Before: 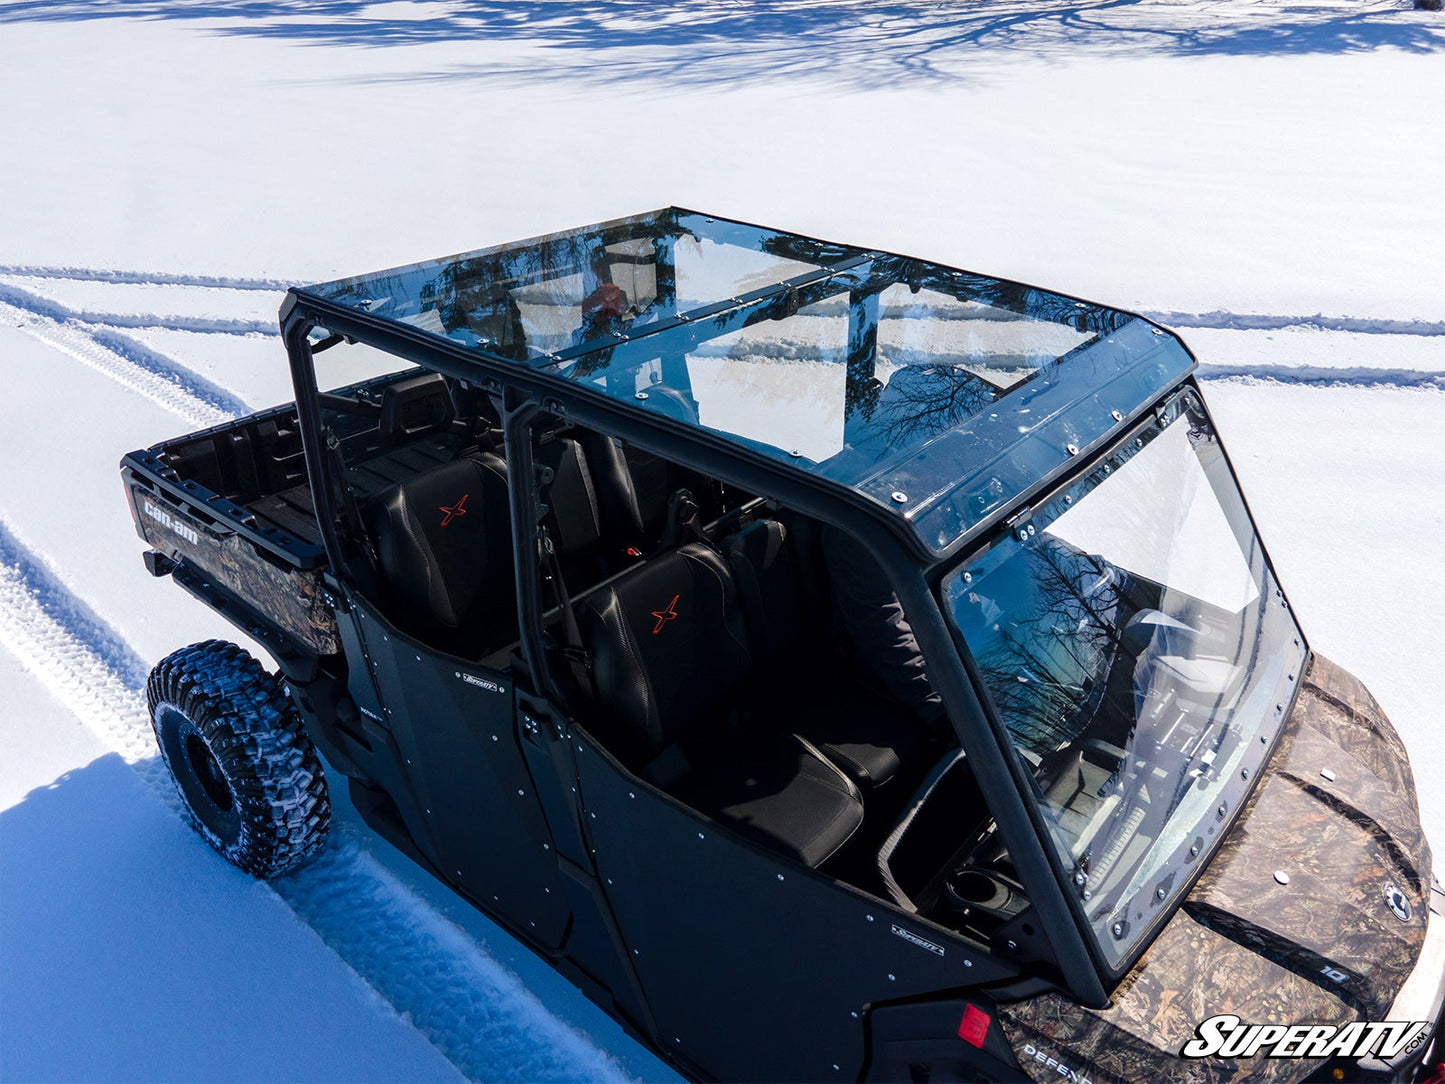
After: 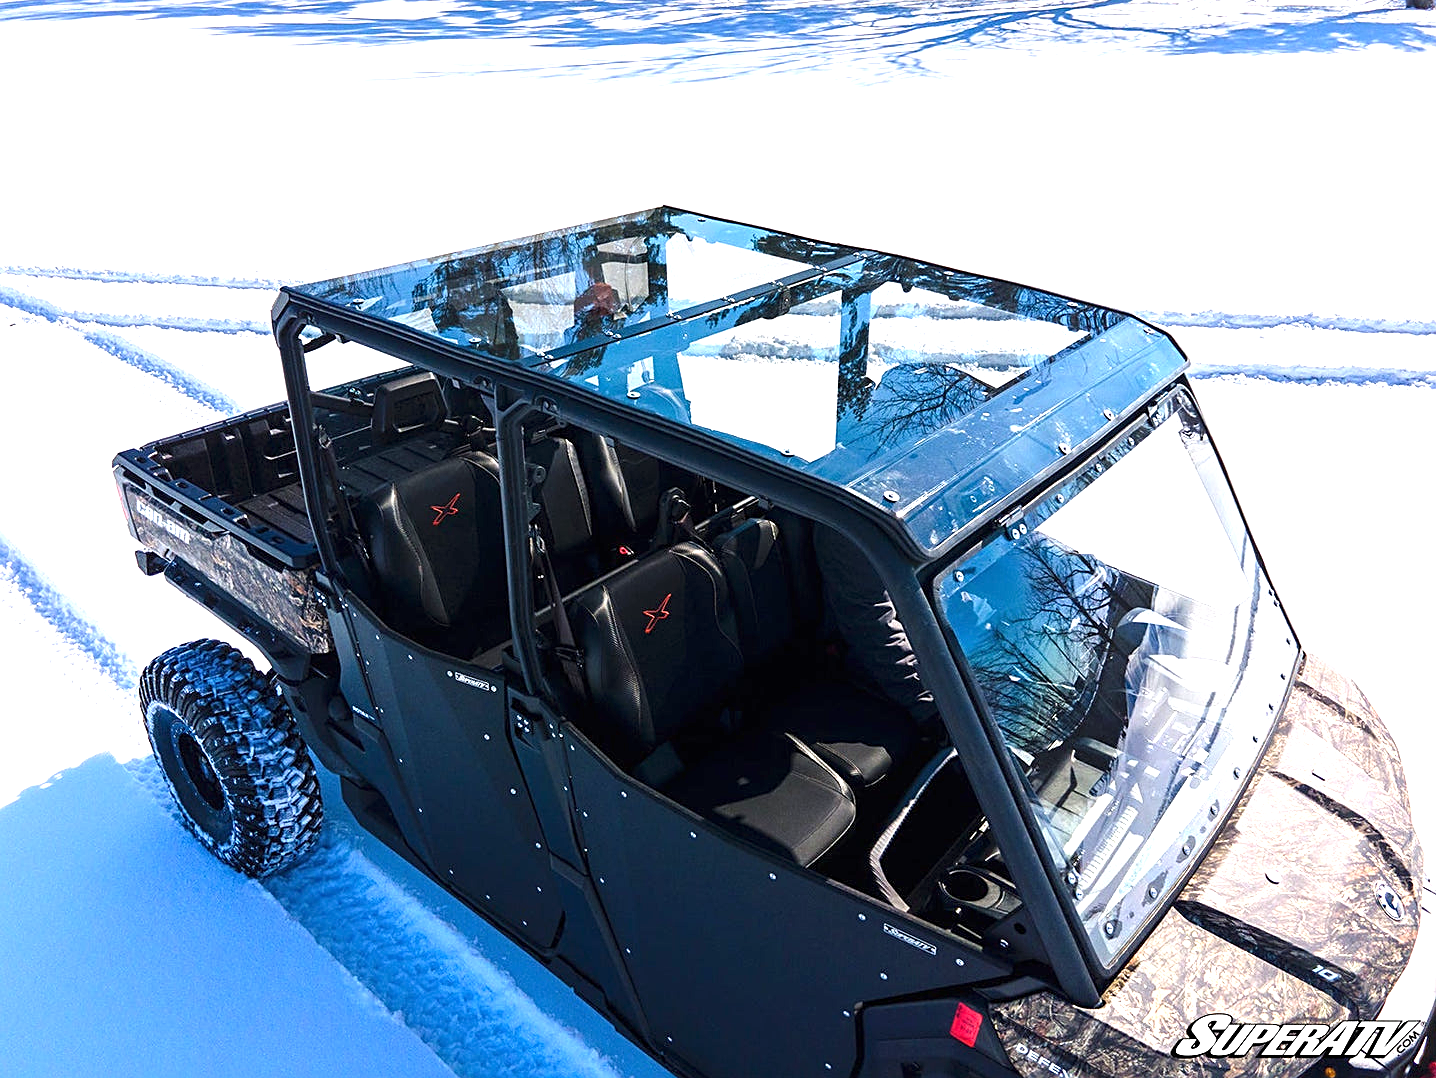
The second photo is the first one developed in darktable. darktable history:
crop and rotate: left 0.614%, top 0.179%, bottom 0.309%
exposure: black level correction 0, exposure 1.2 EV, compensate exposure bias true, compensate highlight preservation false
sharpen: on, module defaults
